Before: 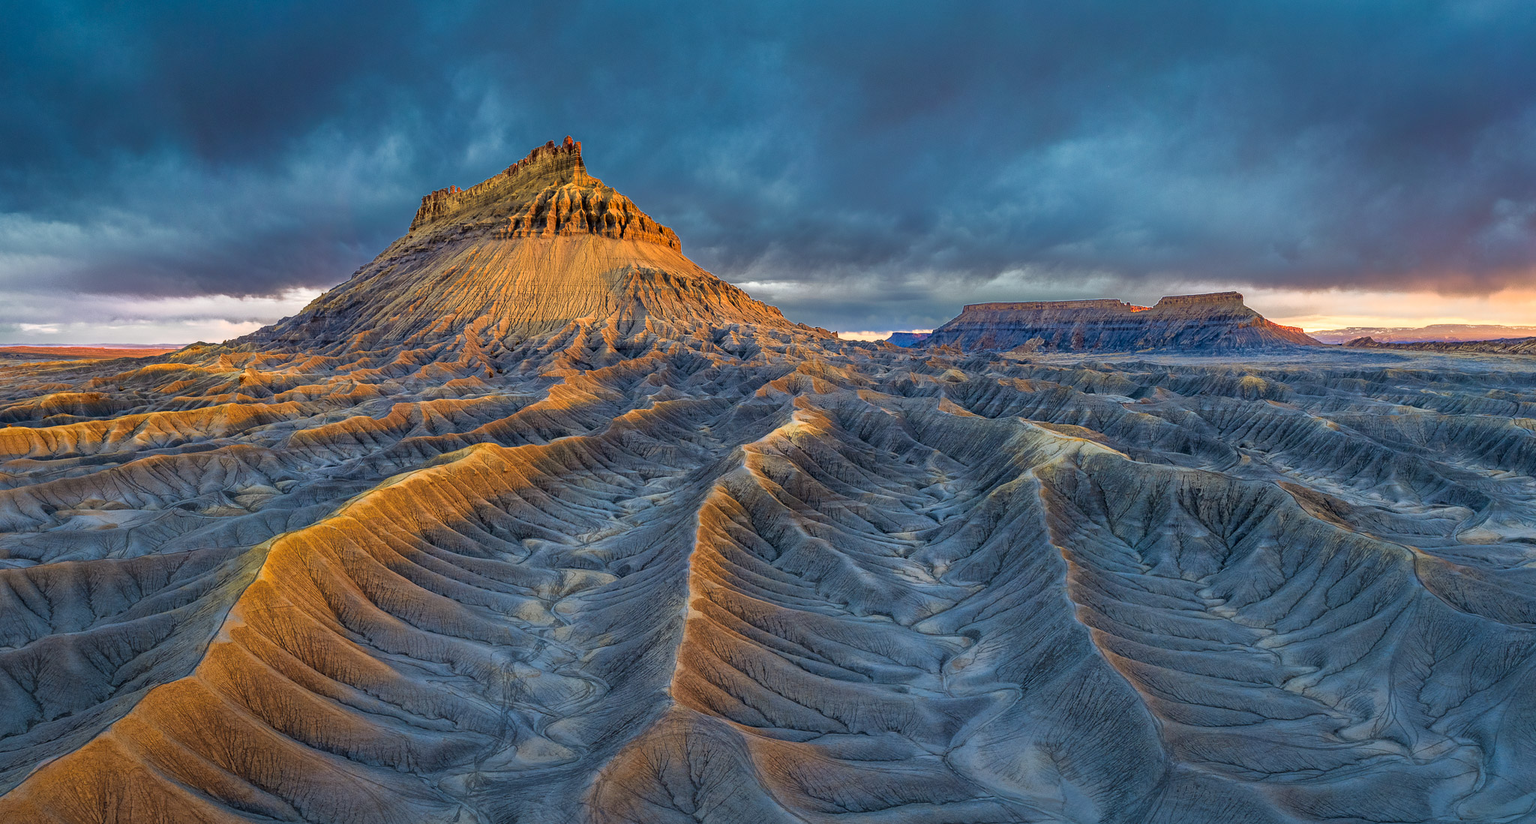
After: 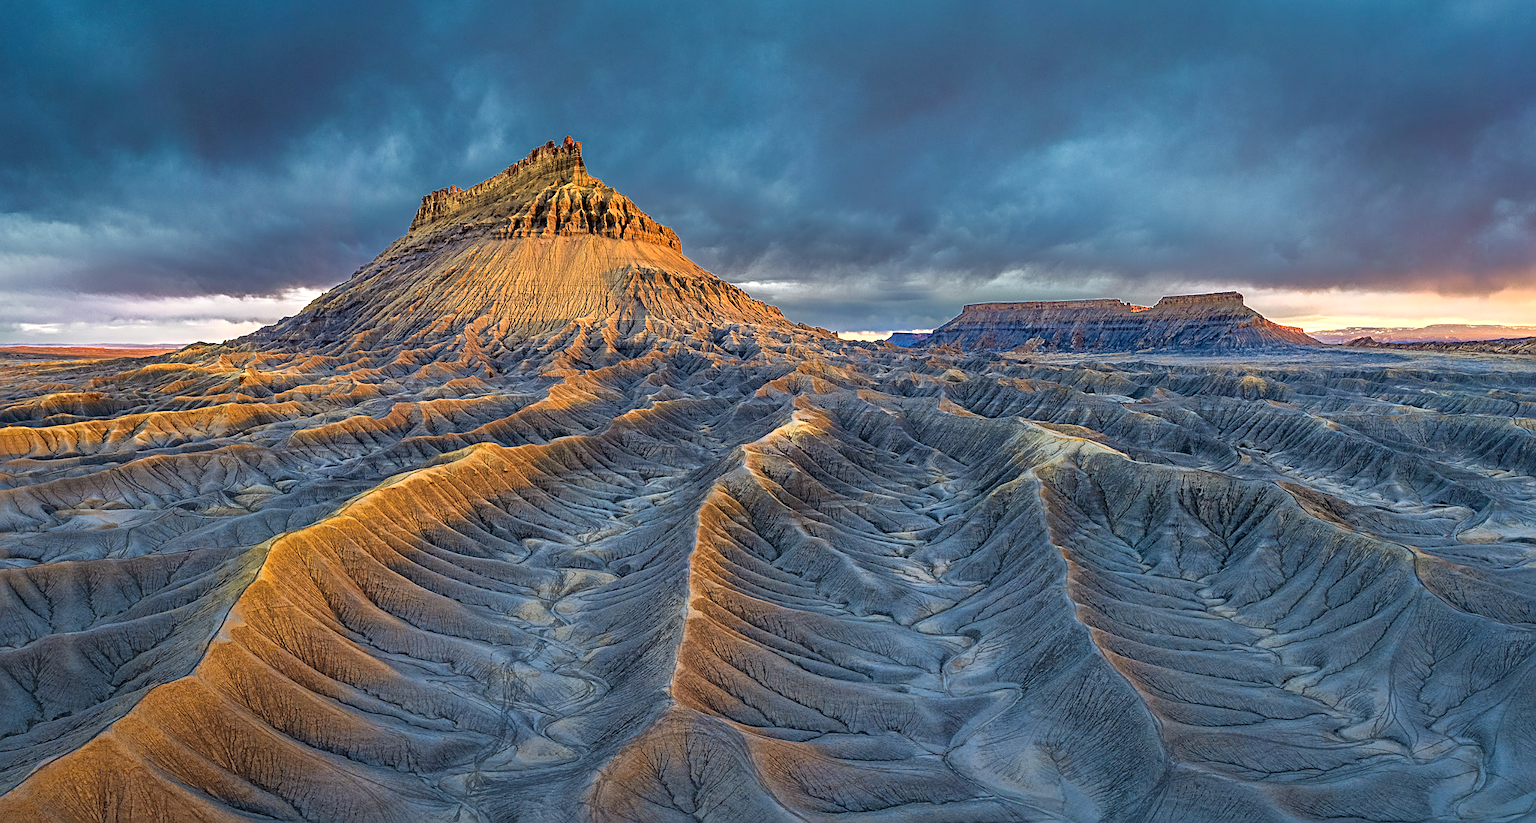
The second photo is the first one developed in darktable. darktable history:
sharpen: radius 2.777
exposure: exposure 0.223 EV, compensate exposure bias true, compensate highlight preservation false
contrast brightness saturation: saturation -0.066
